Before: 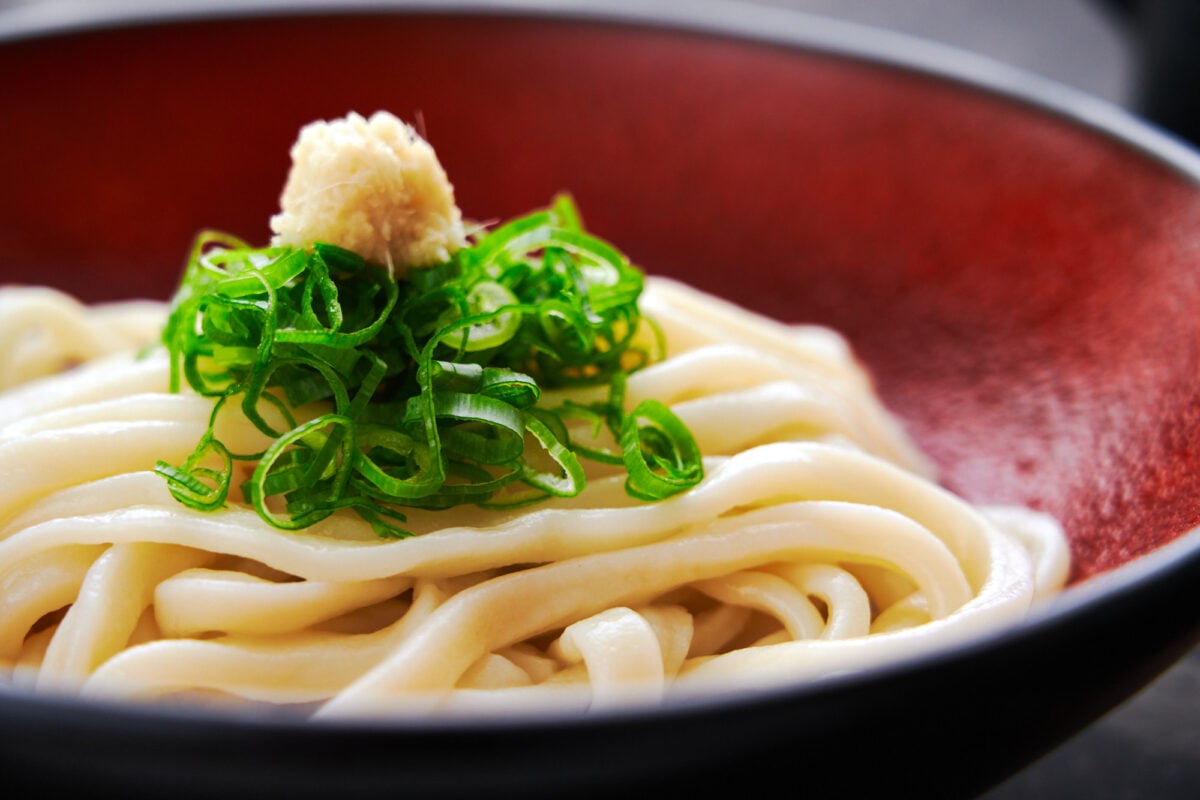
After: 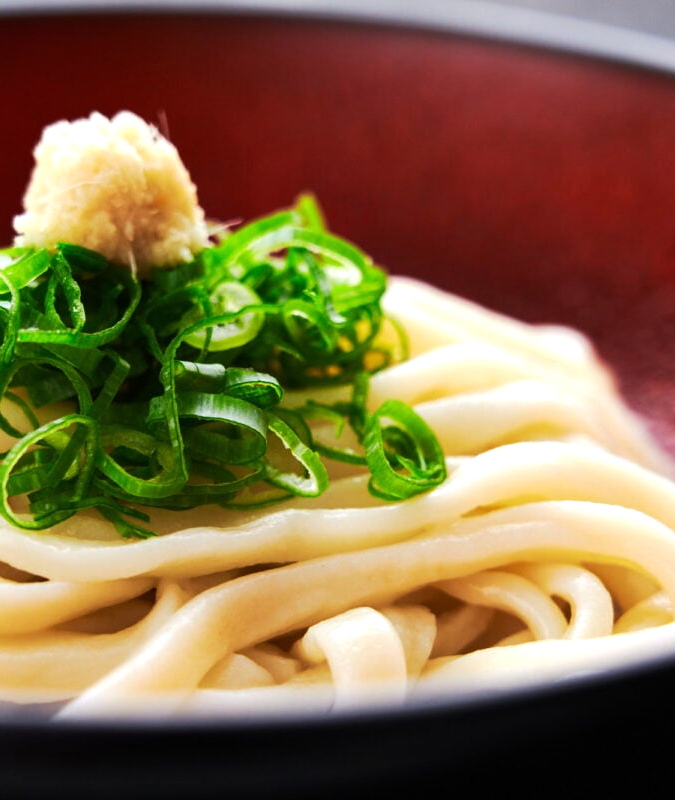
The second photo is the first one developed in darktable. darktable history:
crop: left 21.496%, right 22.254%
tone equalizer: -8 EV -0.417 EV, -7 EV -0.389 EV, -6 EV -0.333 EV, -5 EV -0.222 EV, -3 EV 0.222 EV, -2 EV 0.333 EV, -1 EV 0.389 EV, +0 EV 0.417 EV, edges refinement/feathering 500, mask exposure compensation -1.57 EV, preserve details no
